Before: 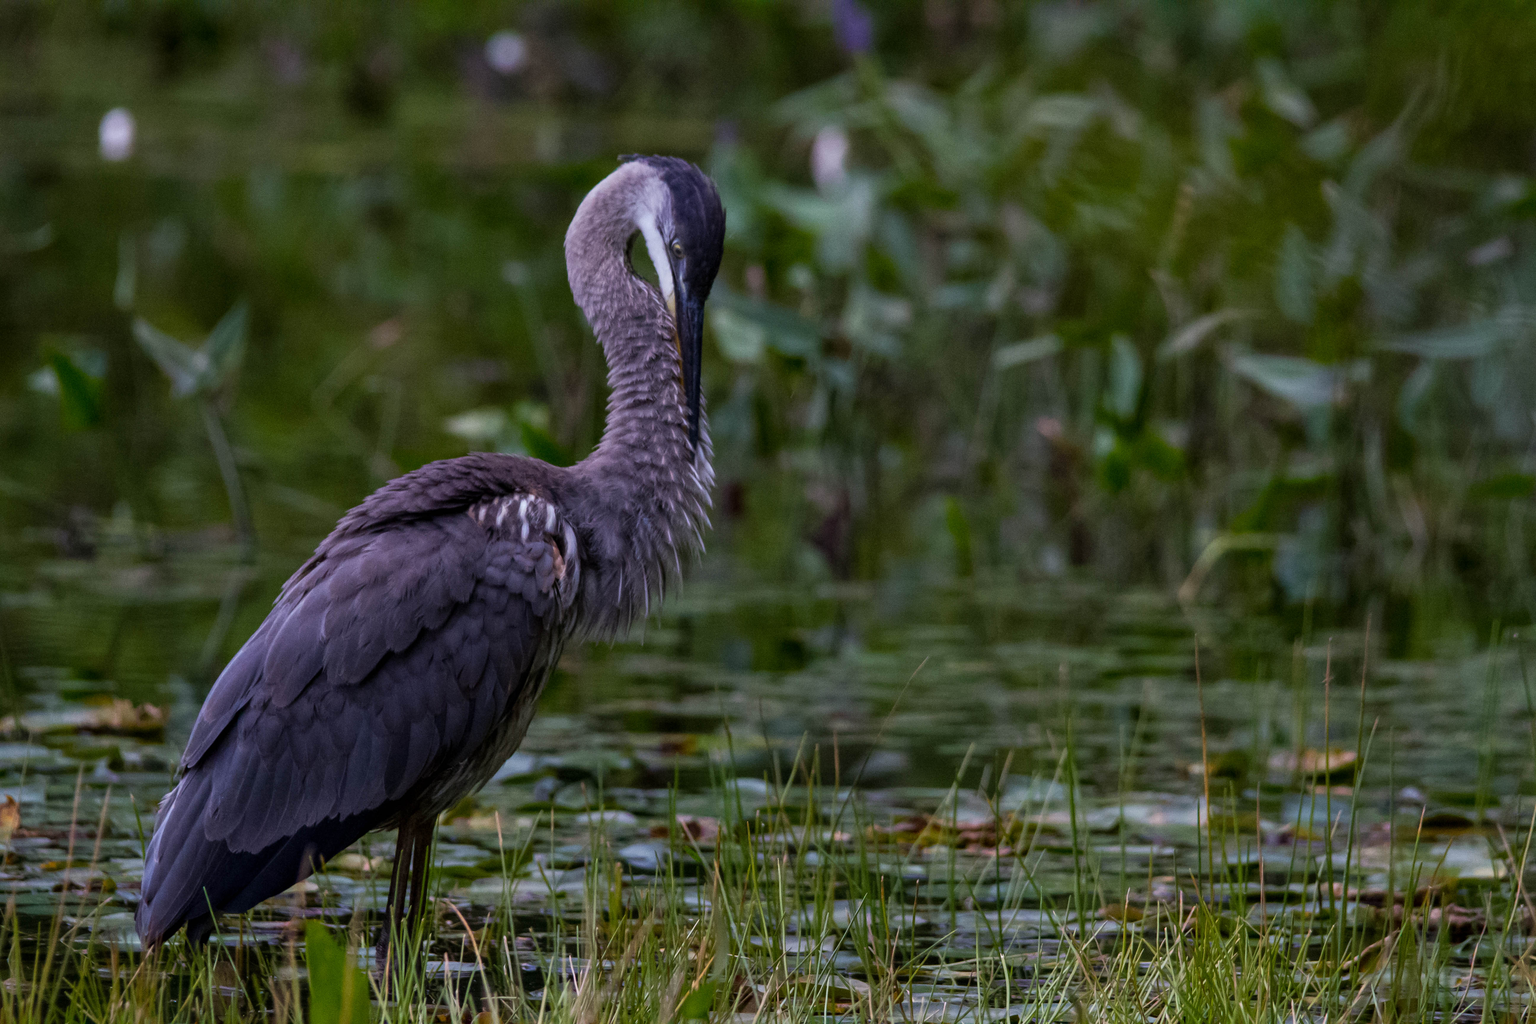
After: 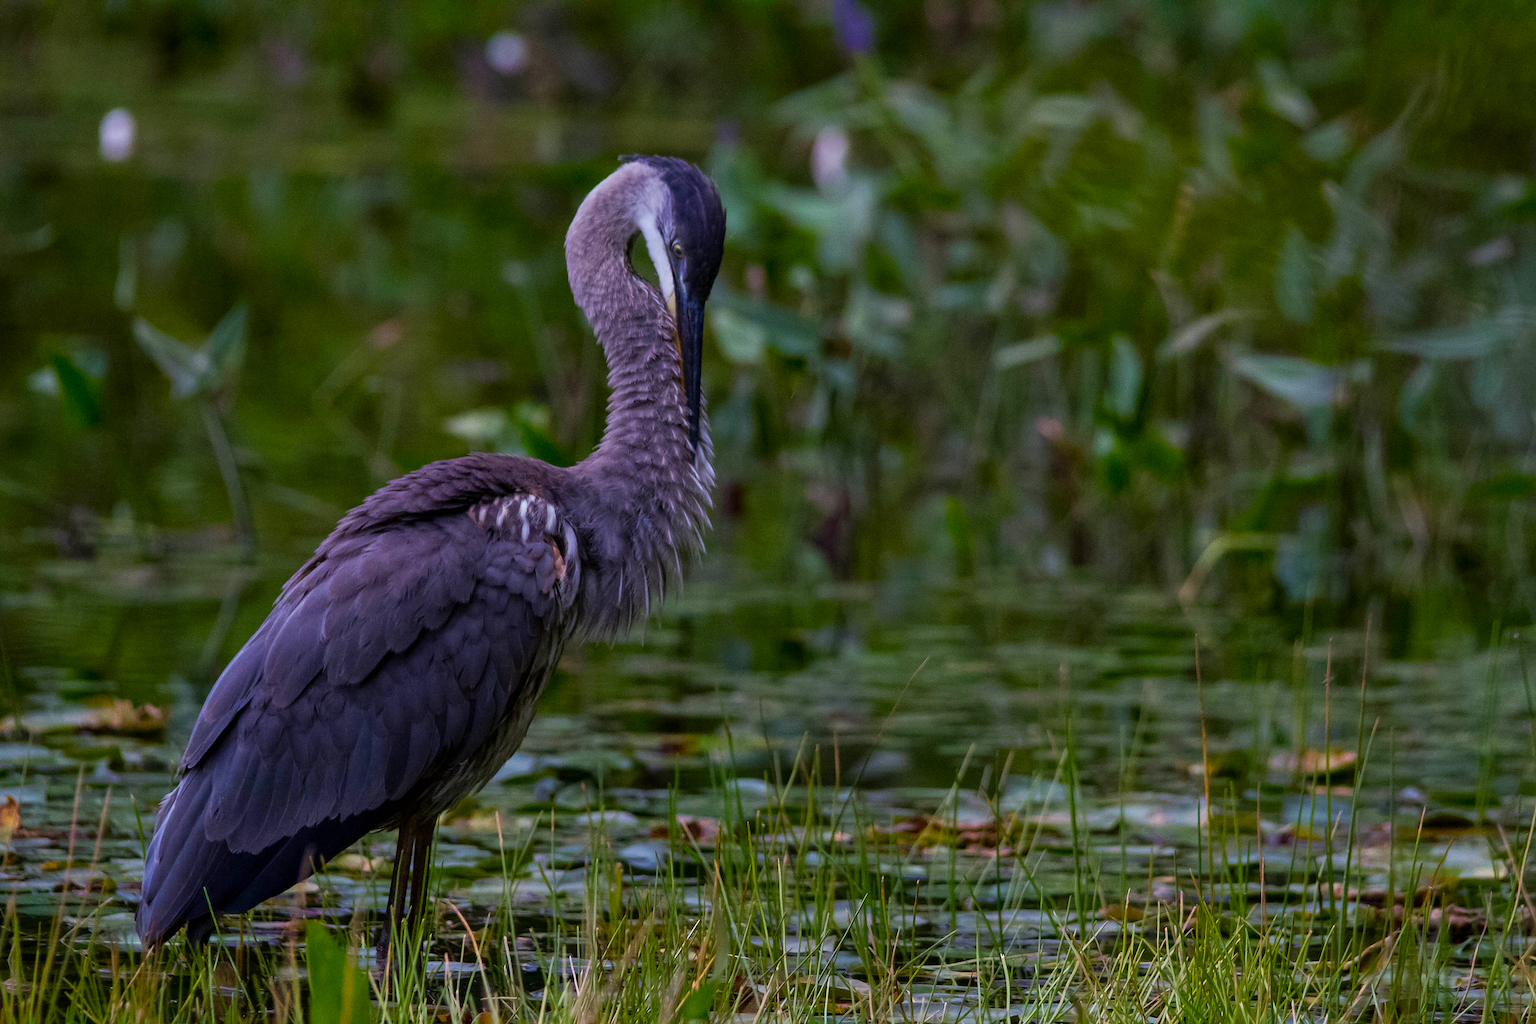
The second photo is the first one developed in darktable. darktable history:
color zones: curves: ch0 [(0, 0.613) (0.01, 0.613) (0.245, 0.448) (0.498, 0.529) (0.642, 0.665) (0.879, 0.777) (0.99, 0.613)]; ch1 [(0, 0) (0.143, 0) (0.286, 0) (0.429, 0) (0.571, 0) (0.714, 0) (0.857, 0)], mix -131.09%
sharpen: on, module defaults
